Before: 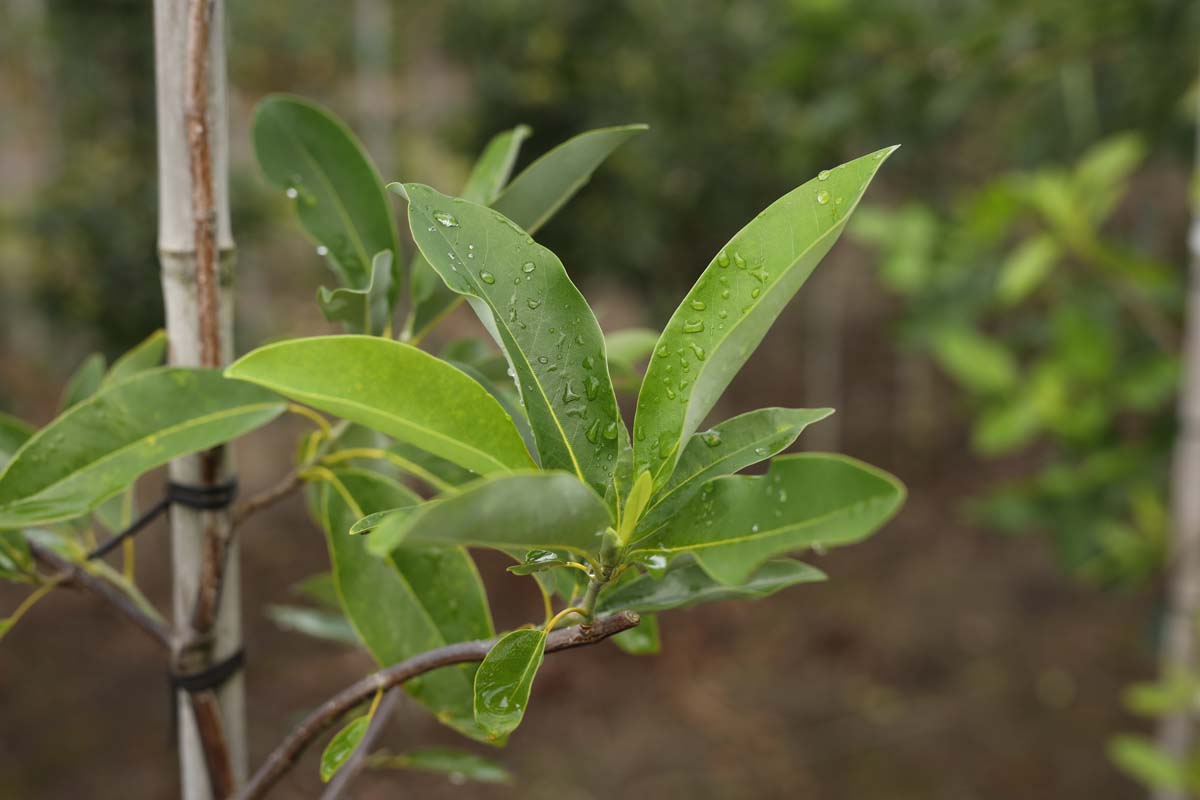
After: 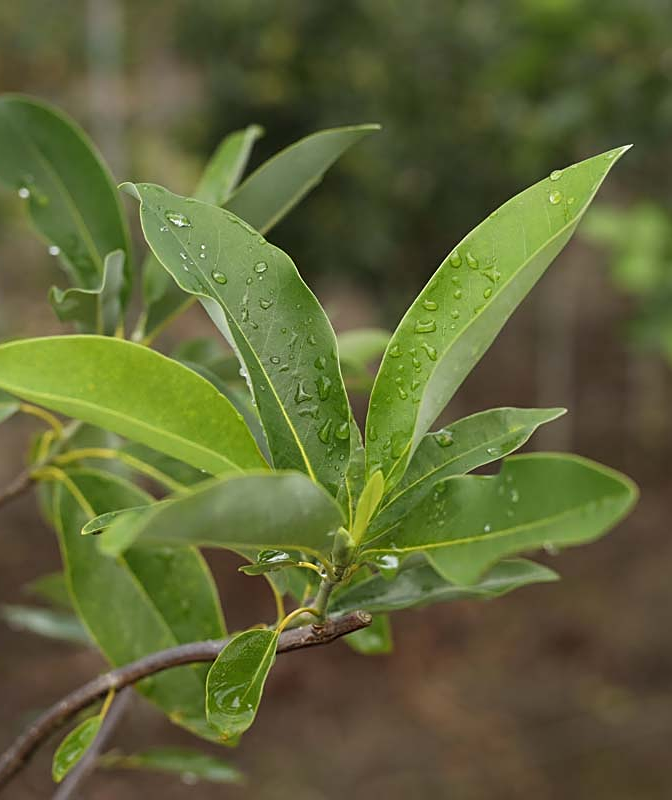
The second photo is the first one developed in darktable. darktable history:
crop and rotate: left 22.371%, right 21.561%
sharpen: on, module defaults
